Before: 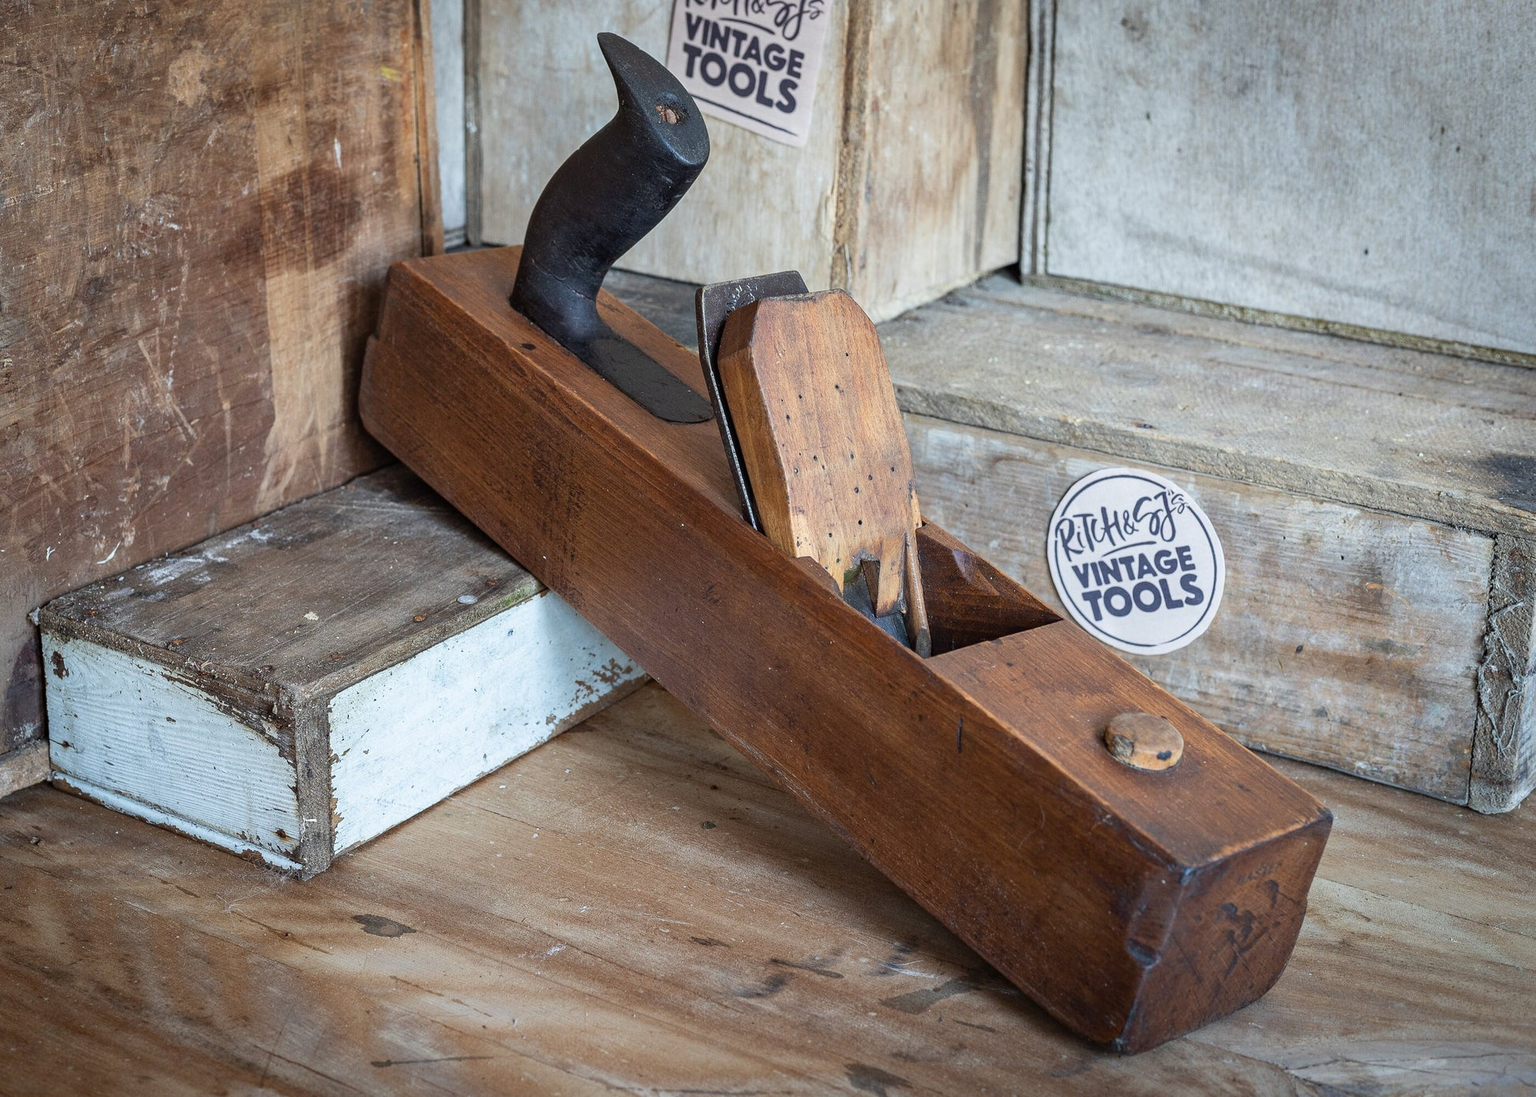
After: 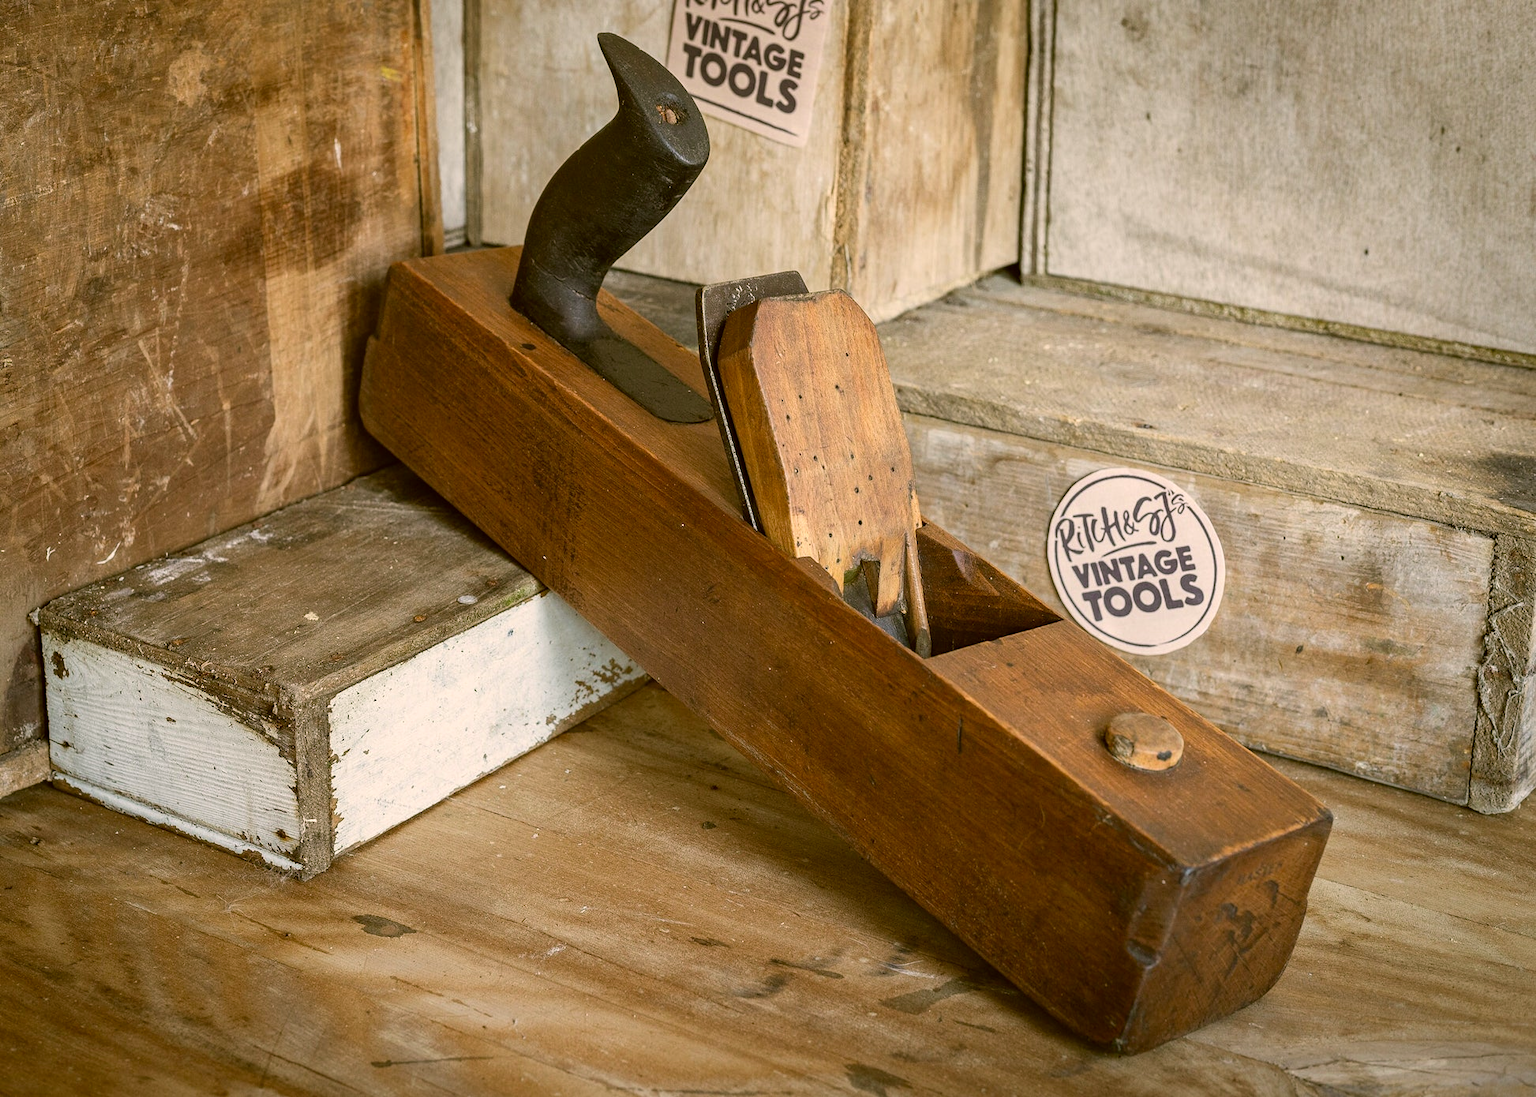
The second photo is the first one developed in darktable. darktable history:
exposure: compensate highlight preservation false
color correction: highlights a* 8.98, highlights b* 15.09, shadows a* -0.49, shadows b* 26.52
